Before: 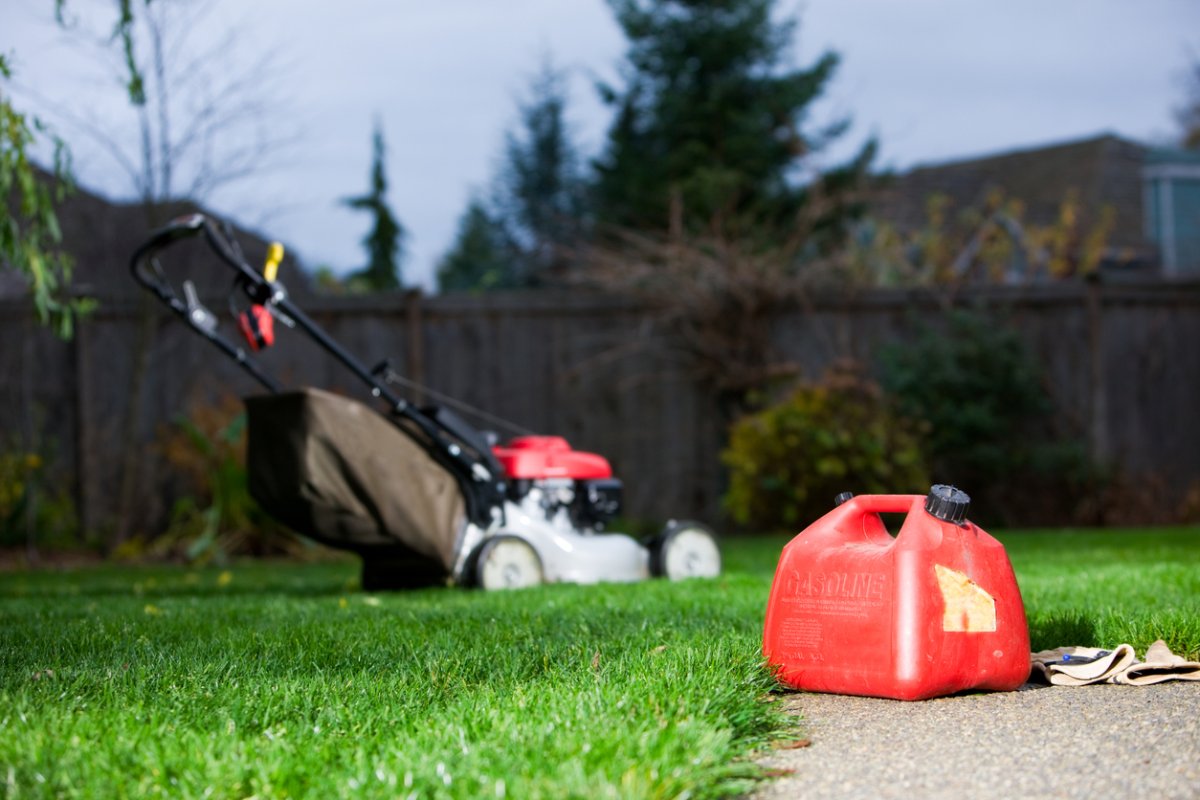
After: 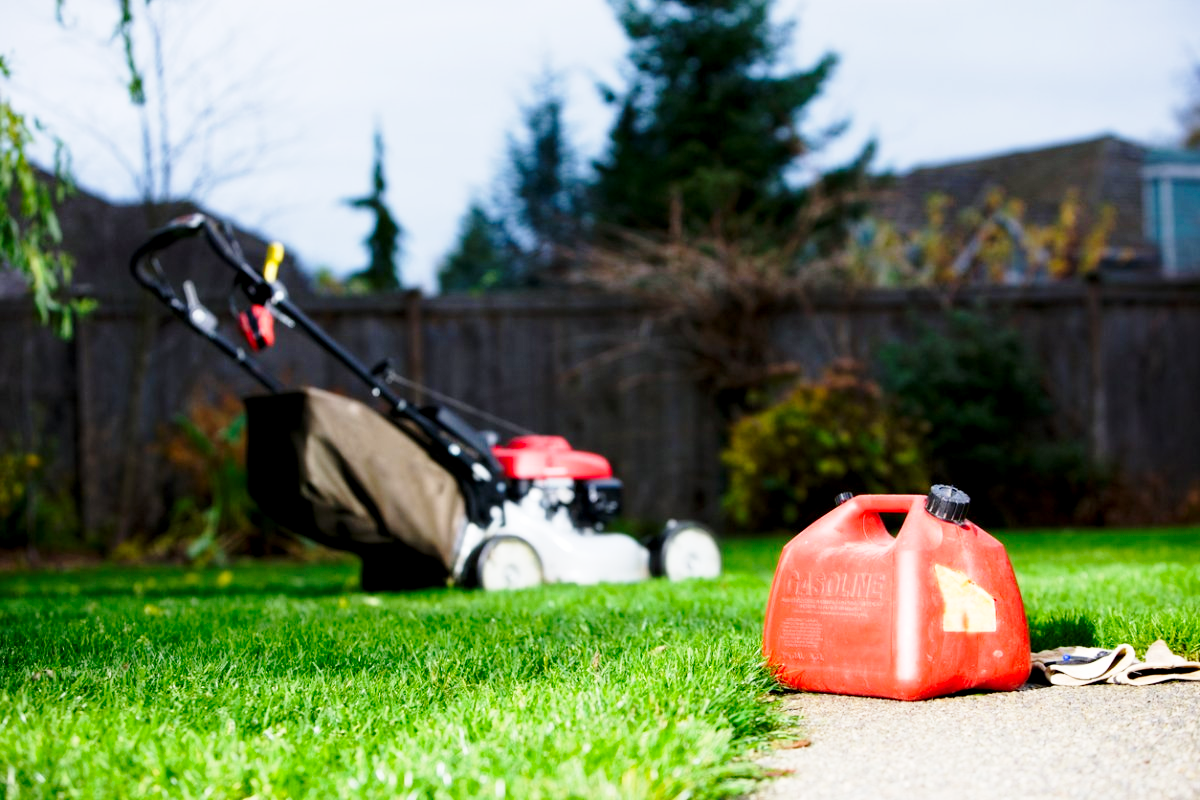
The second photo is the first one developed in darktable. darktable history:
base curve: curves: ch0 [(0, 0) (0.028, 0.03) (0.121, 0.232) (0.46, 0.748) (0.859, 0.968) (1, 1)], preserve colors none
exposure: black level correction 0.005, exposure 0.016 EV, compensate highlight preservation false
